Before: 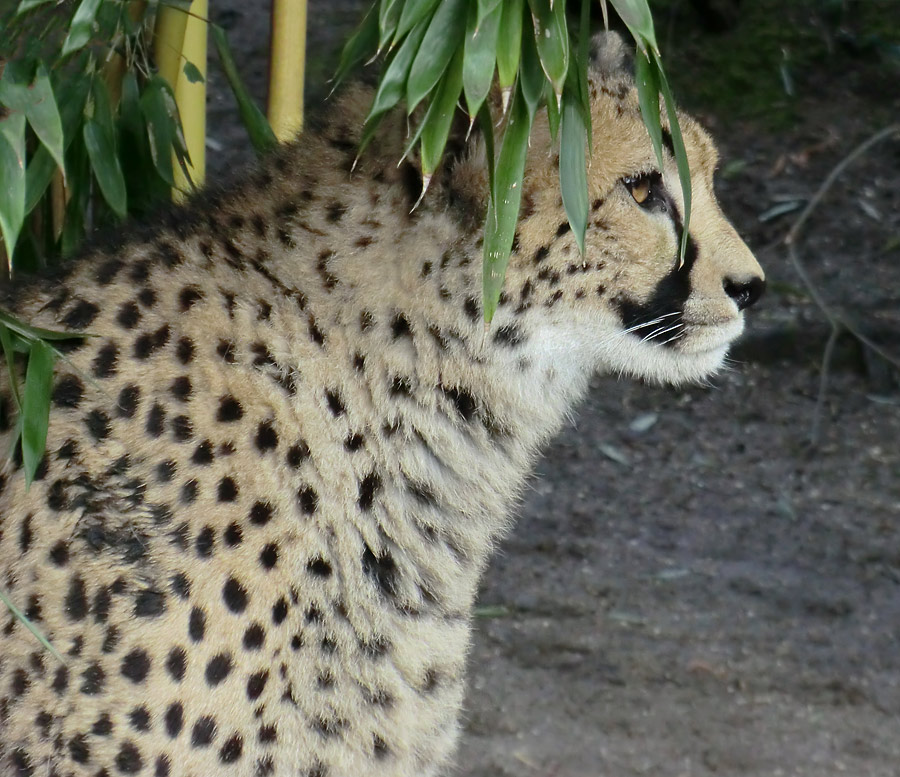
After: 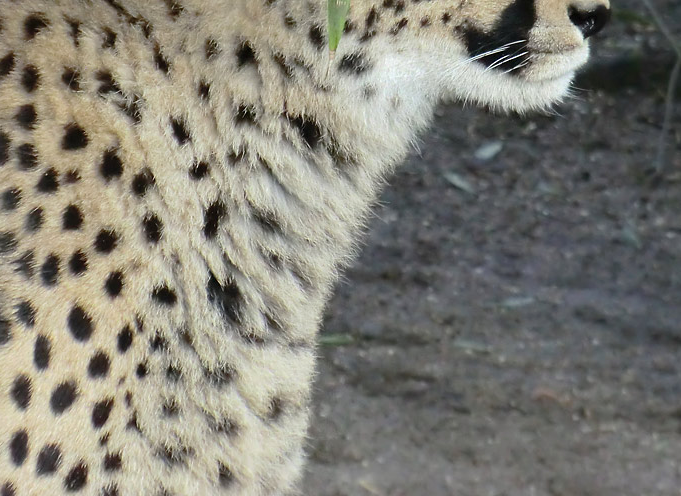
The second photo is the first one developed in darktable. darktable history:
exposure: exposure 0.127 EV, compensate highlight preservation false
crop and rotate: left 17.299%, top 35.115%, right 7.015%, bottom 1.024%
